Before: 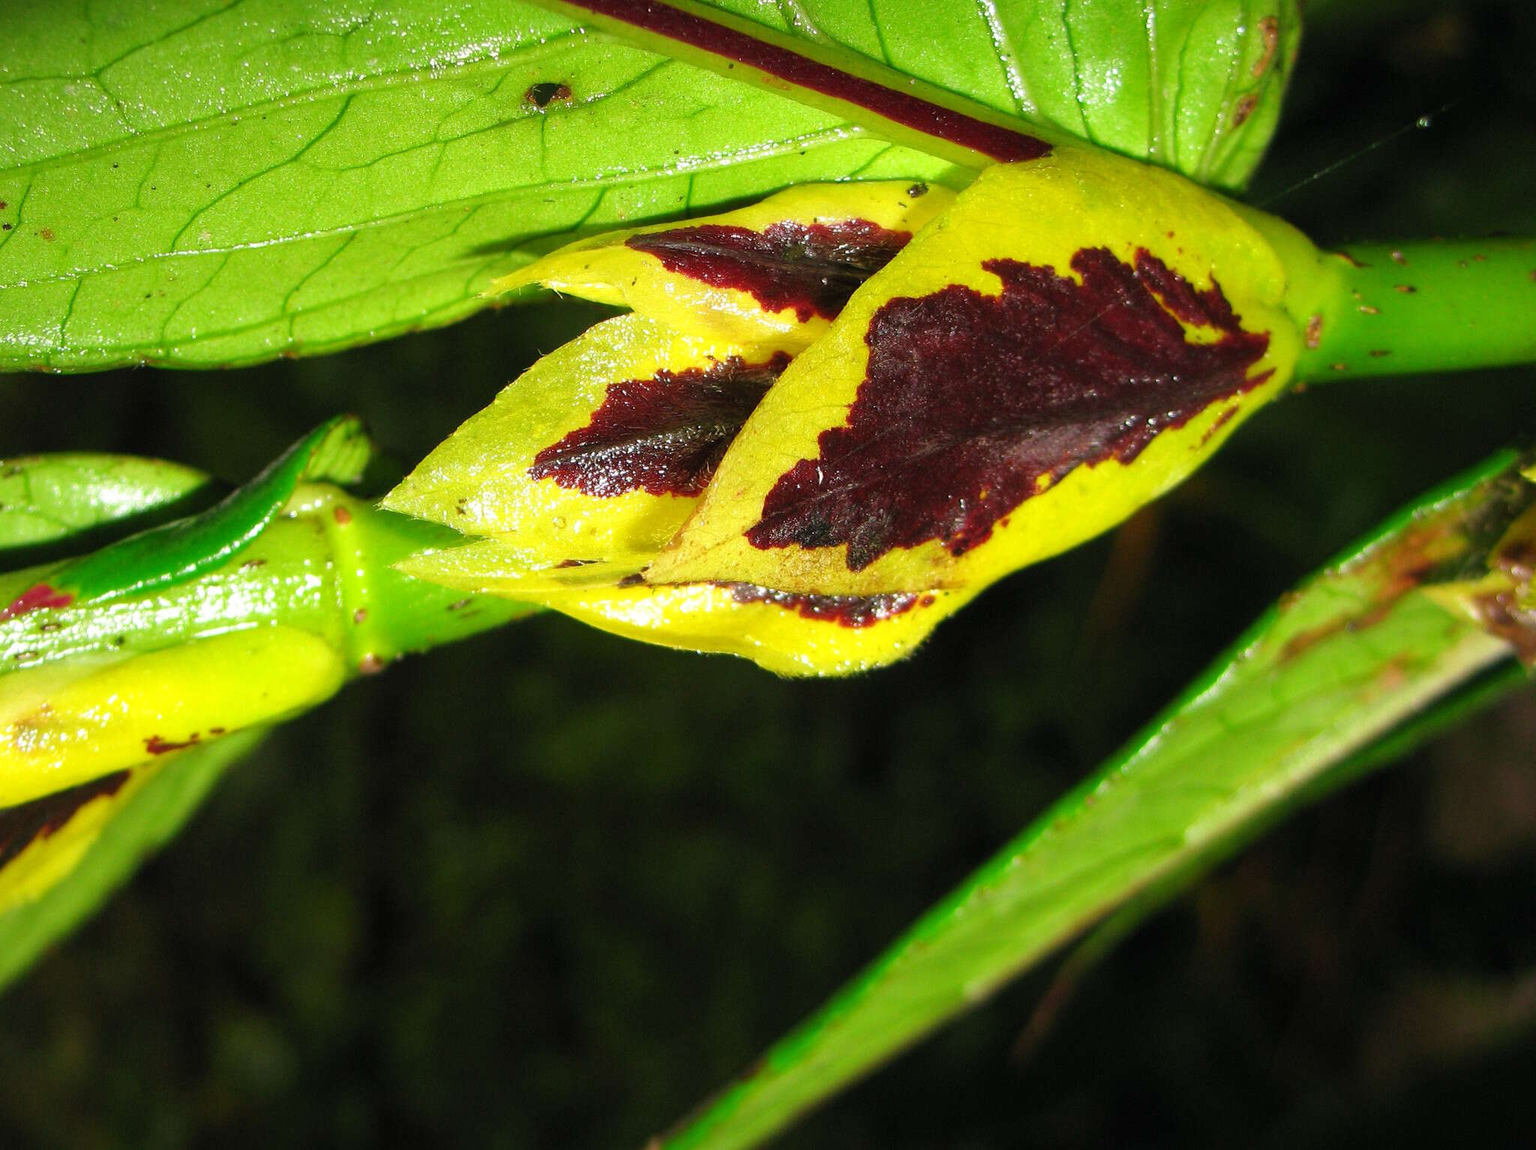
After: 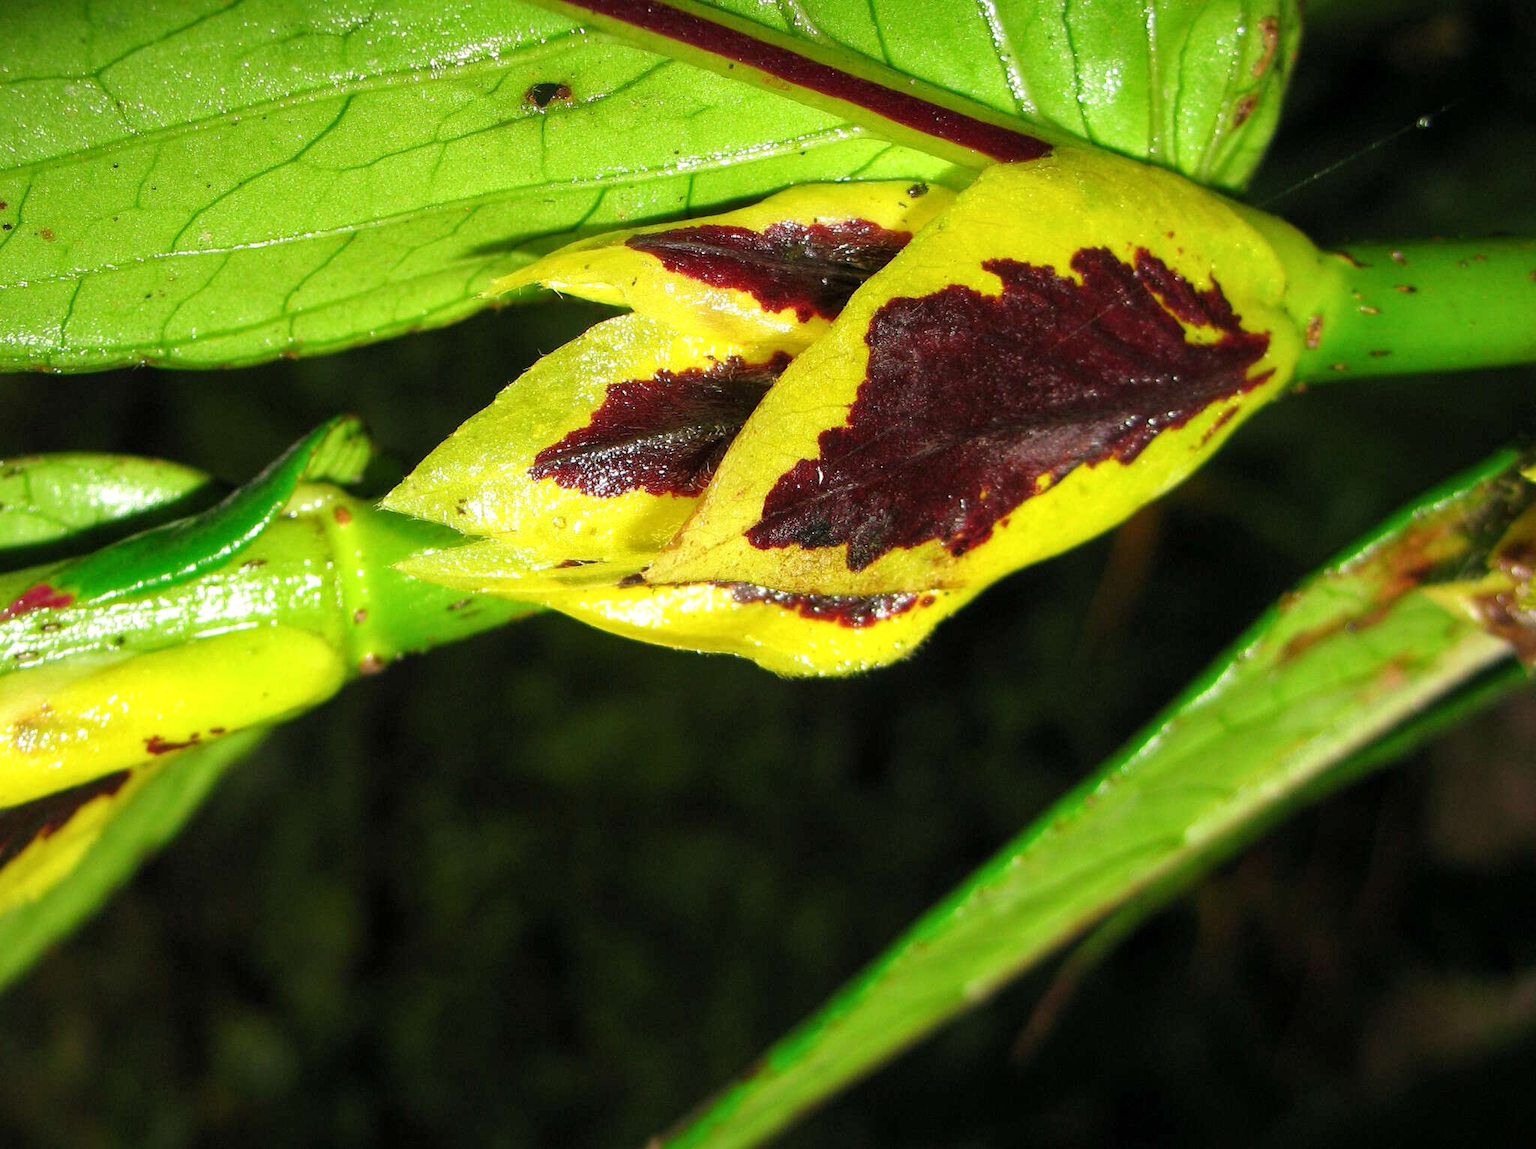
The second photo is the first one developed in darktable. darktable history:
contrast brightness saturation: contrast 0.047
local contrast: highlights 101%, shadows 99%, detail 120%, midtone range 0.2
